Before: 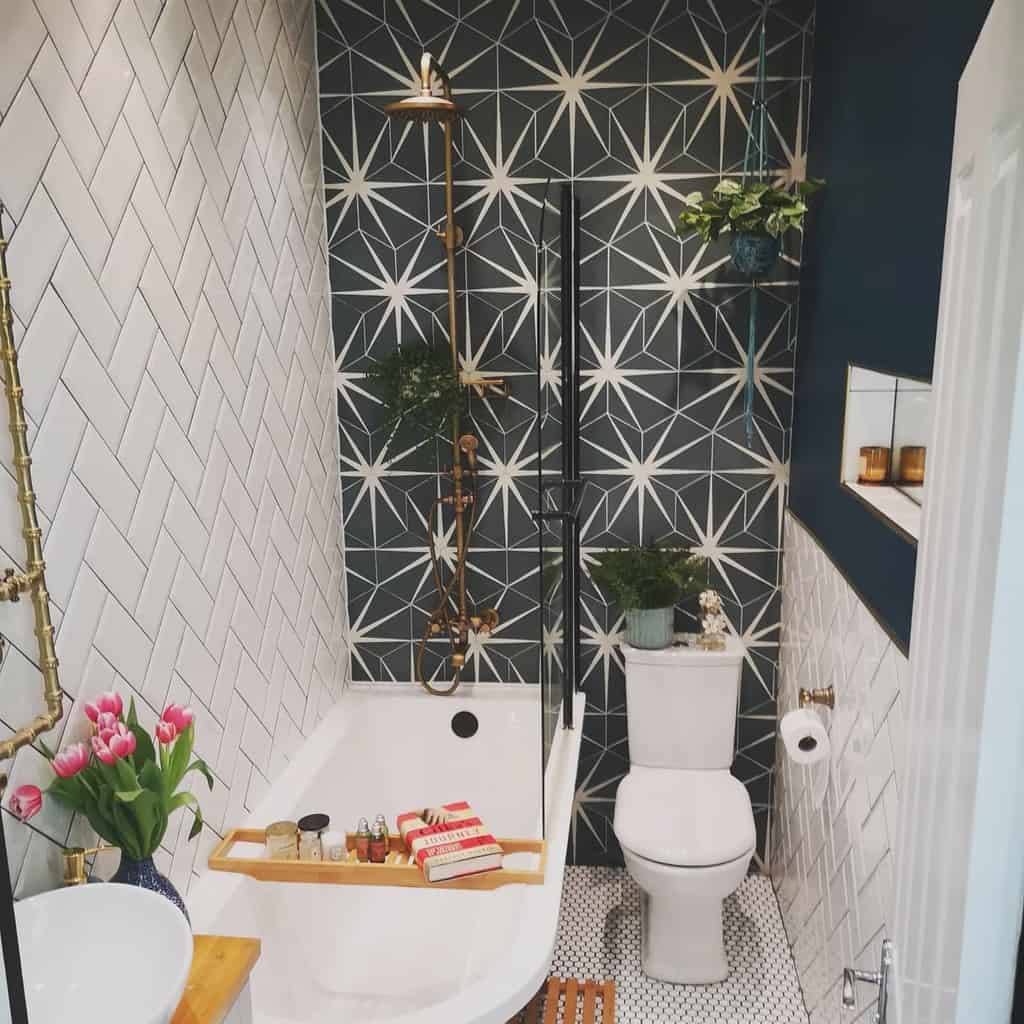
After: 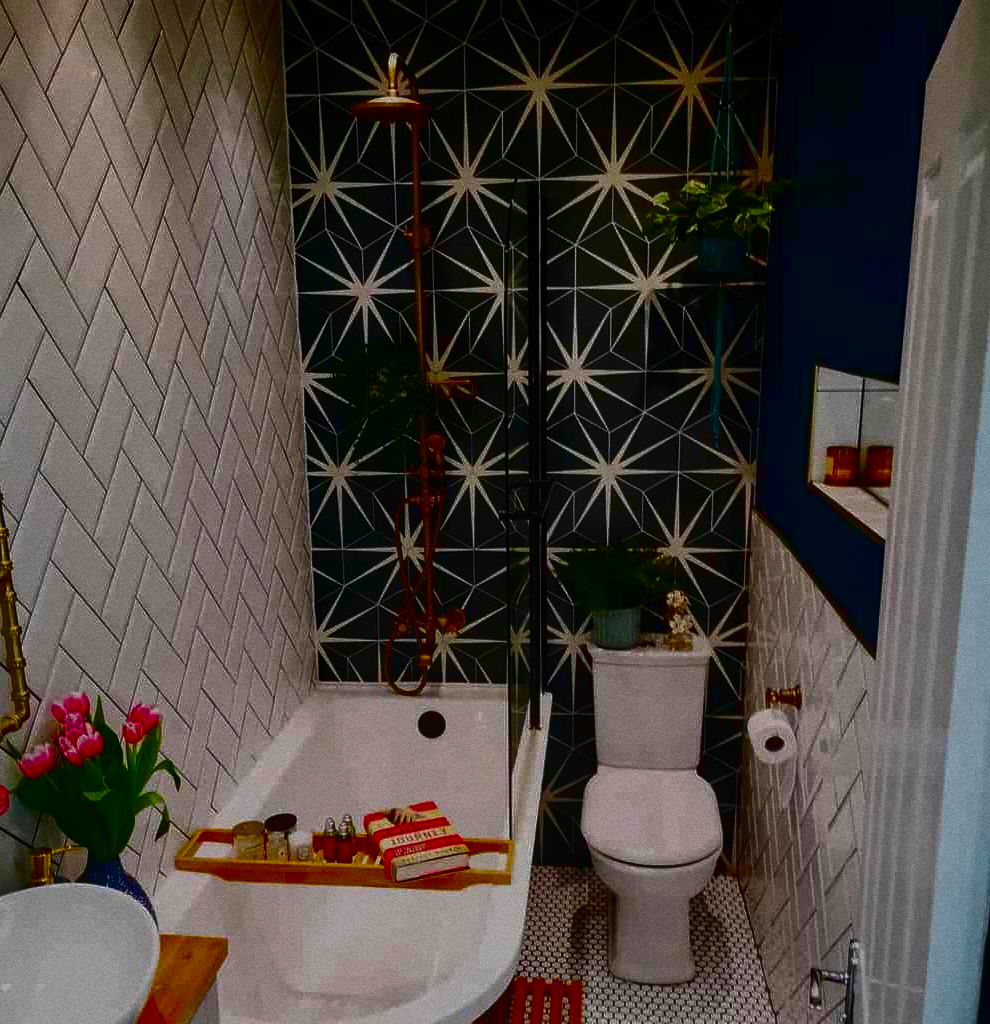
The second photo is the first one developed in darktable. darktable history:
exposure: black level correction 0.001, compensate highlight preservation false
crop and rotate: left 3.238%
contrast brightness saturation: brightness -1, saturation 1
grain: coarseness 0.09 ISO
local contrast: detail 110%
